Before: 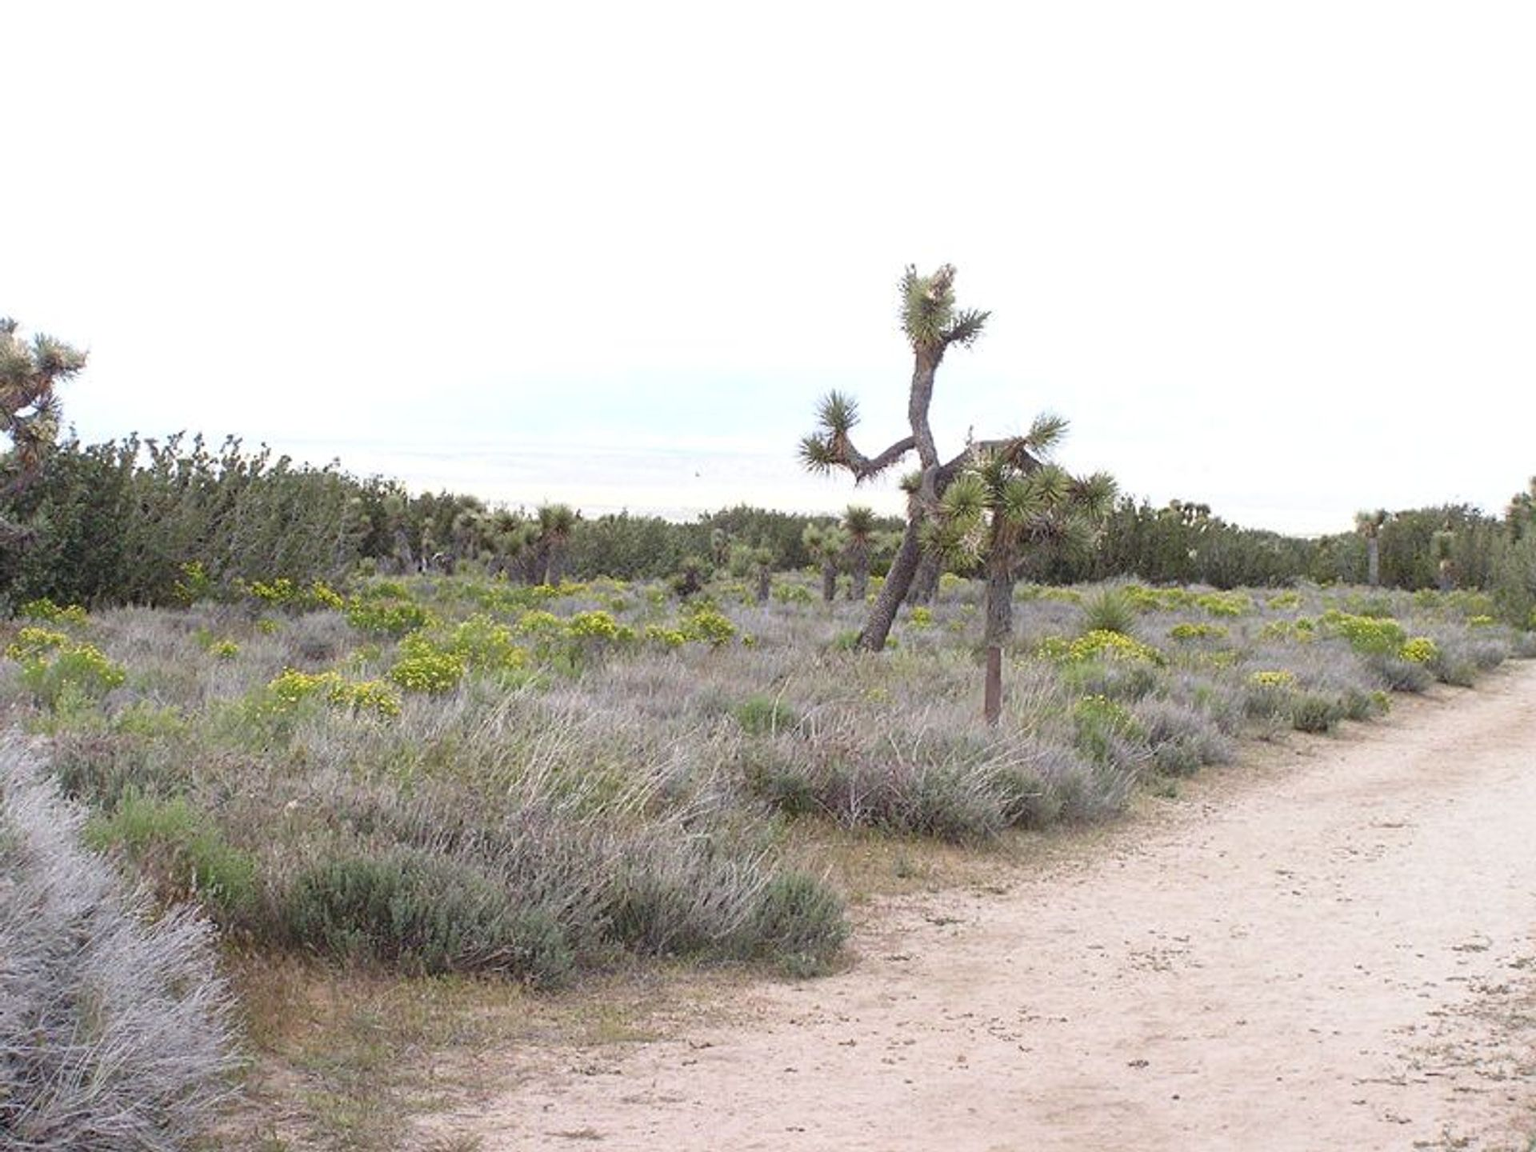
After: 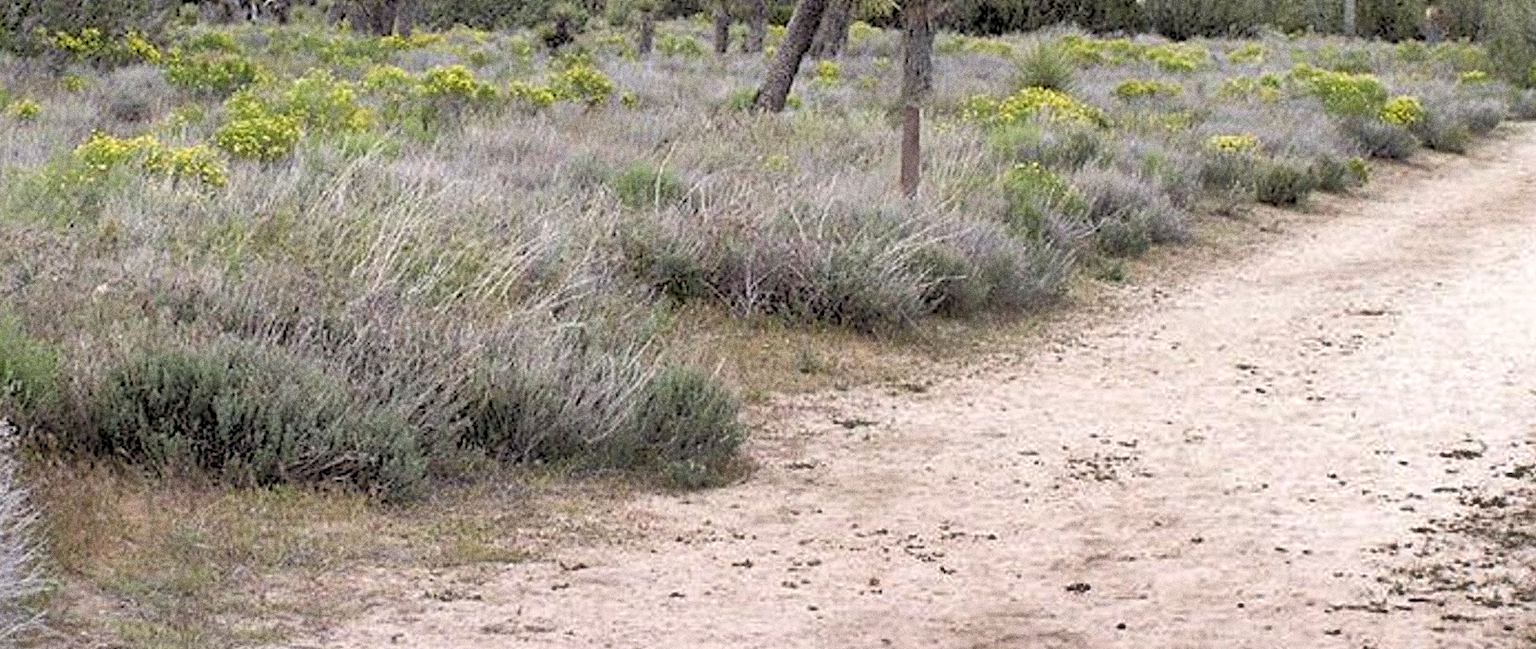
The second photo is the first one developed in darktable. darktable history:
shadows and highlights: radius 171.16, shadows 27, white point adjustment 3.13, highlights -67.95, soften with gaussian
grain: coarseness 0.09 ISO, strength 40%
rgb levels: levels [[0.029, 0.461, 0.922], [0, 0.5, 1], [0, 0.5, 1]]
crop and rotate: left 13.306%, top 48.129%, bottom 2.928%
